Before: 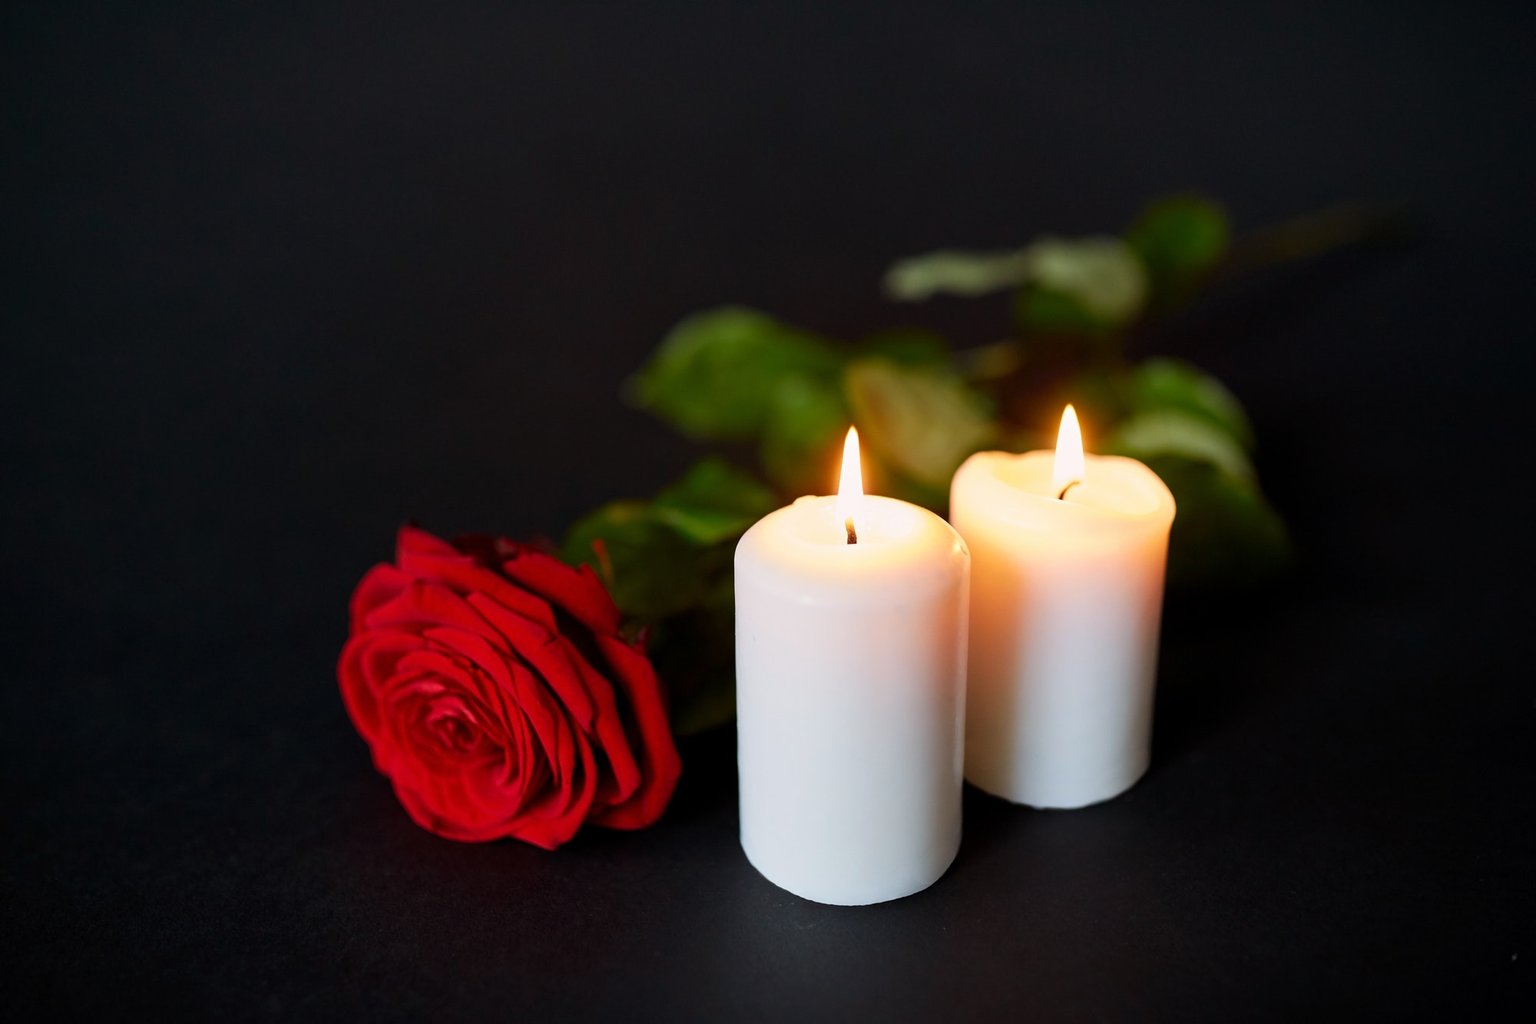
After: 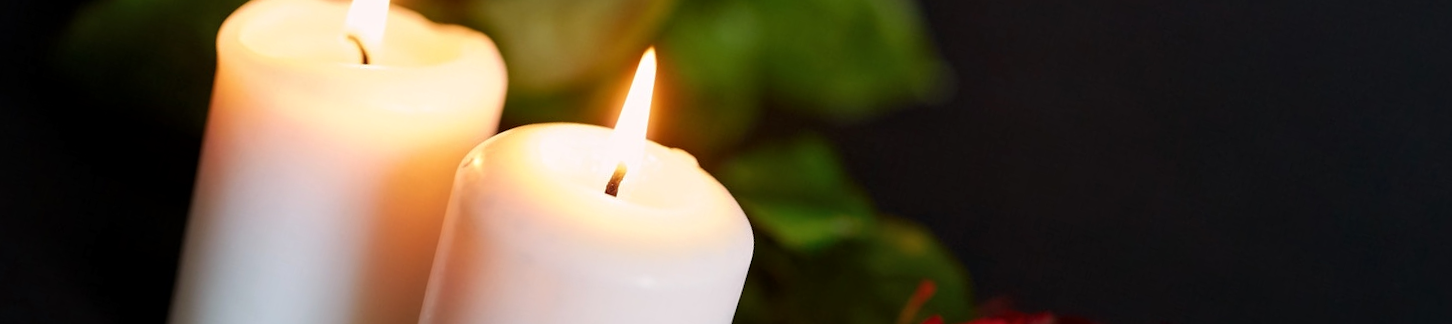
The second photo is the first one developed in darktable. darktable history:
crop and rotate: angle 16.12°, top 30.835%, bottom 35.653%
local contrast: mode bilateral grid, contrast 20, coarseness 50, detail 120%, midtone range 0.2
